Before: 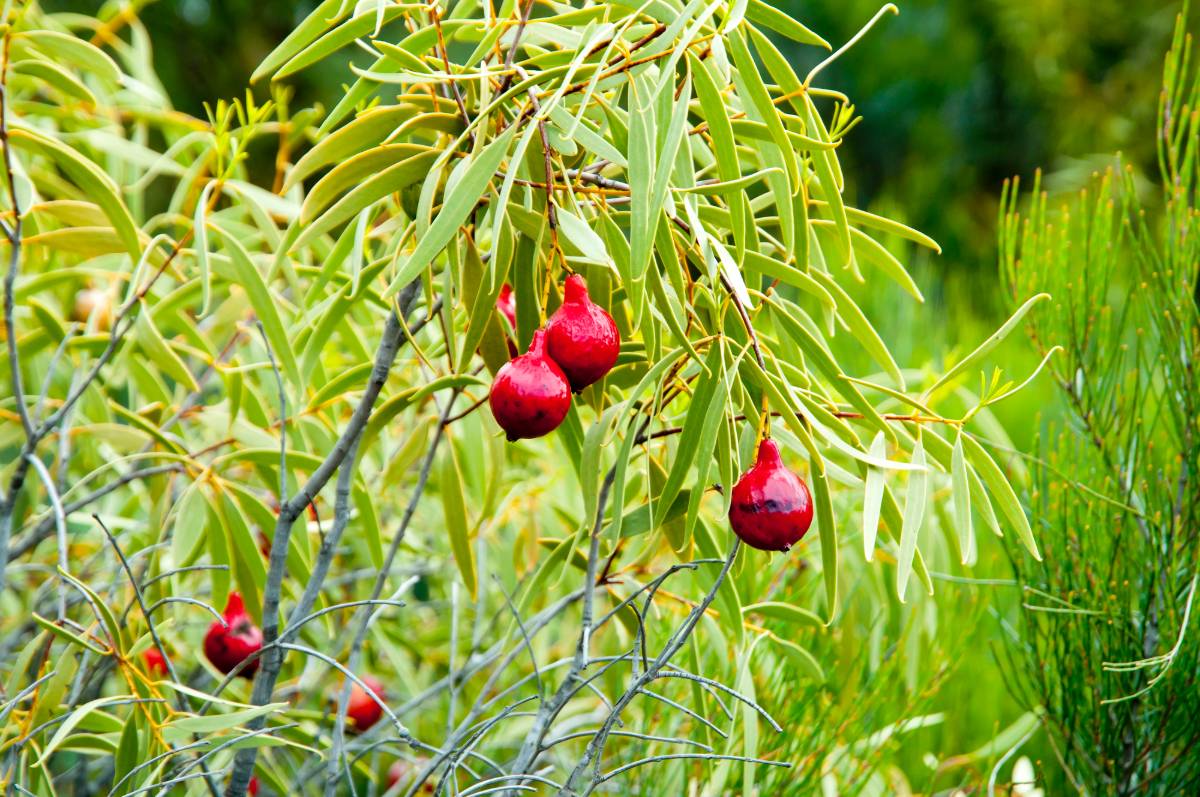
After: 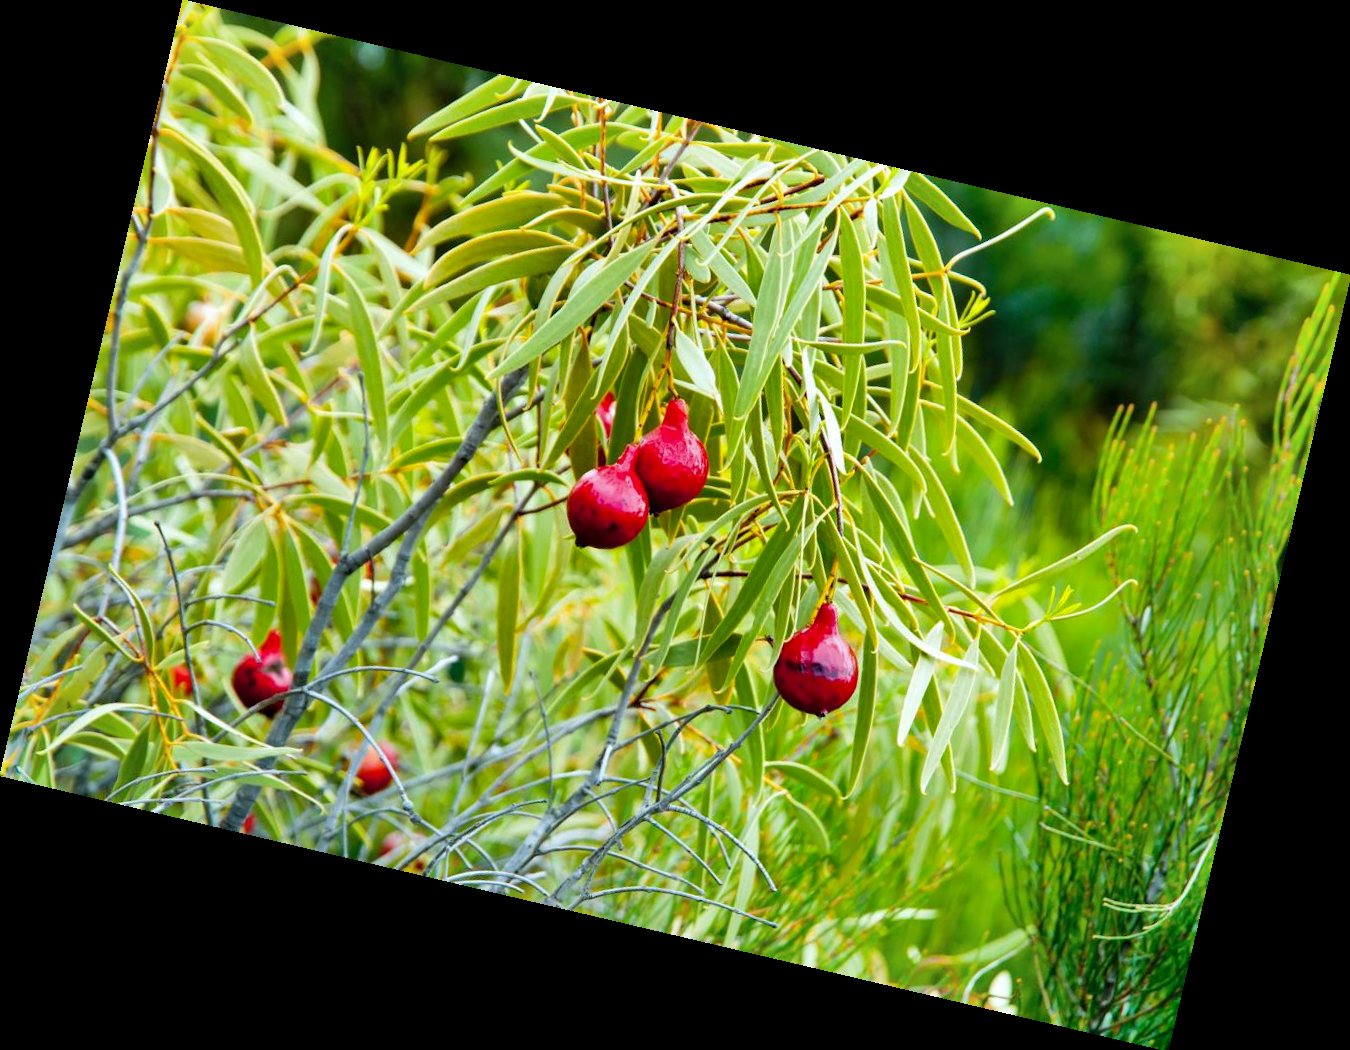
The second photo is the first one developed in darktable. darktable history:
shadows and highlights: low approximation 0.01, soften with gaussian
white balance: red 0.984, blue 1.059
rotate and perspective: rotation 13.27°, automatic cropping off
